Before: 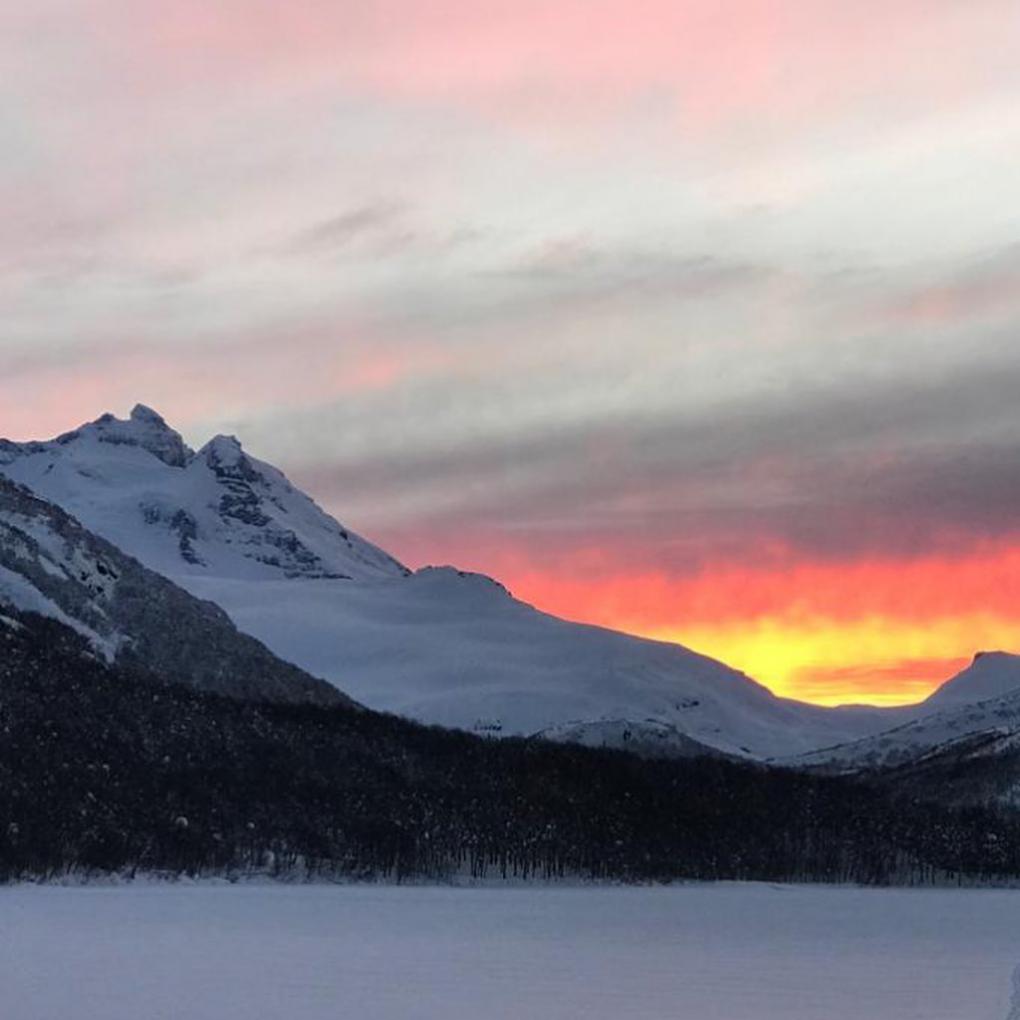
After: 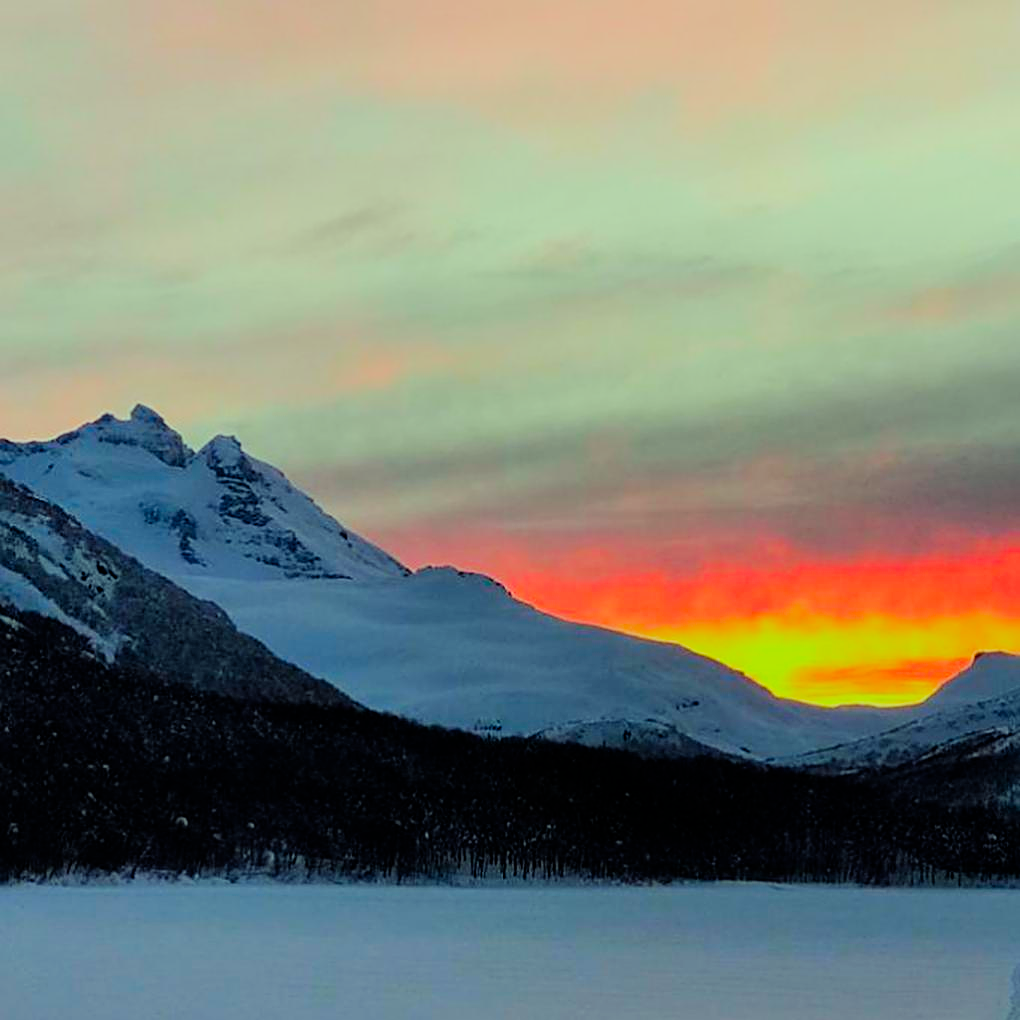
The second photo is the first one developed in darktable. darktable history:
sharpen: amount 0.5
color correction: highlights a* -10.75, highlights b* 9.9, saturation 1.72
filmic rgb: middle gray luminance 29.16%, black relative exposure -10.37 EV, white relative exposure 5.5 EV, target black luminance 0%, hardness 3.93, latitude 1.37%, contrast 1.12, highlights saturation mix 5.29%, shadows ↔ highlights balance 15.01%
tone equalizer: edges refinement/feathering 500, mask exposure compensation -1.57 EV, preserve details no
